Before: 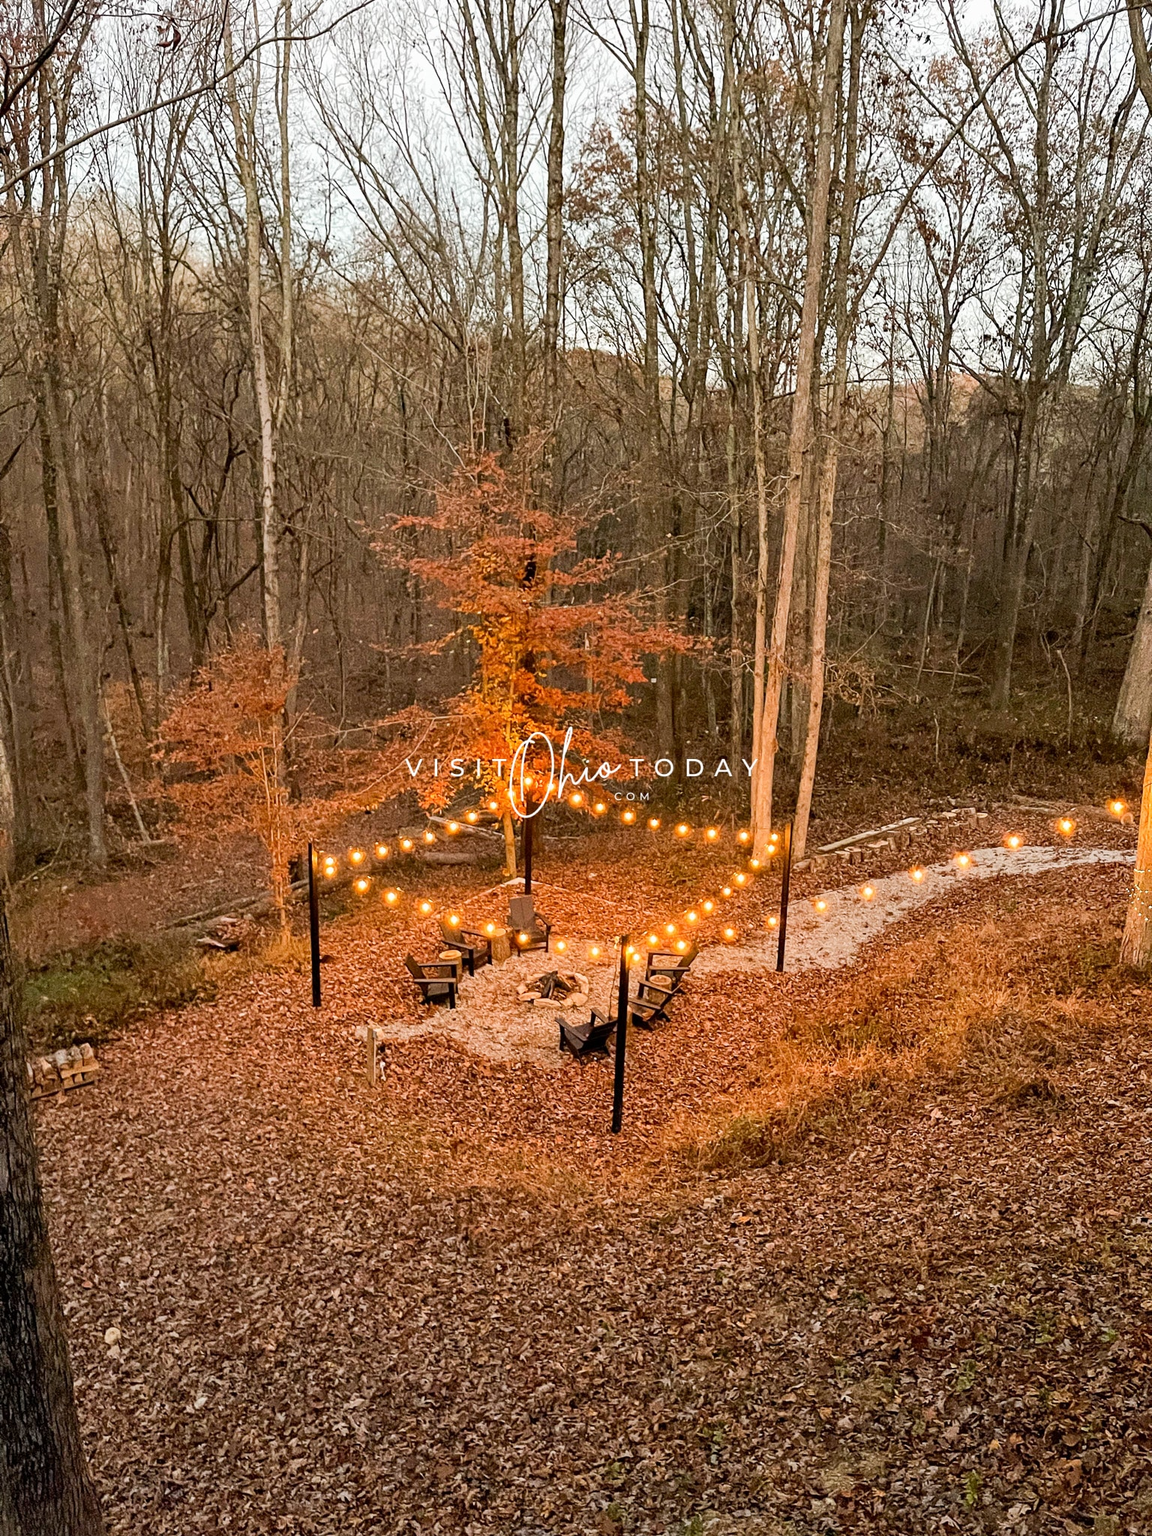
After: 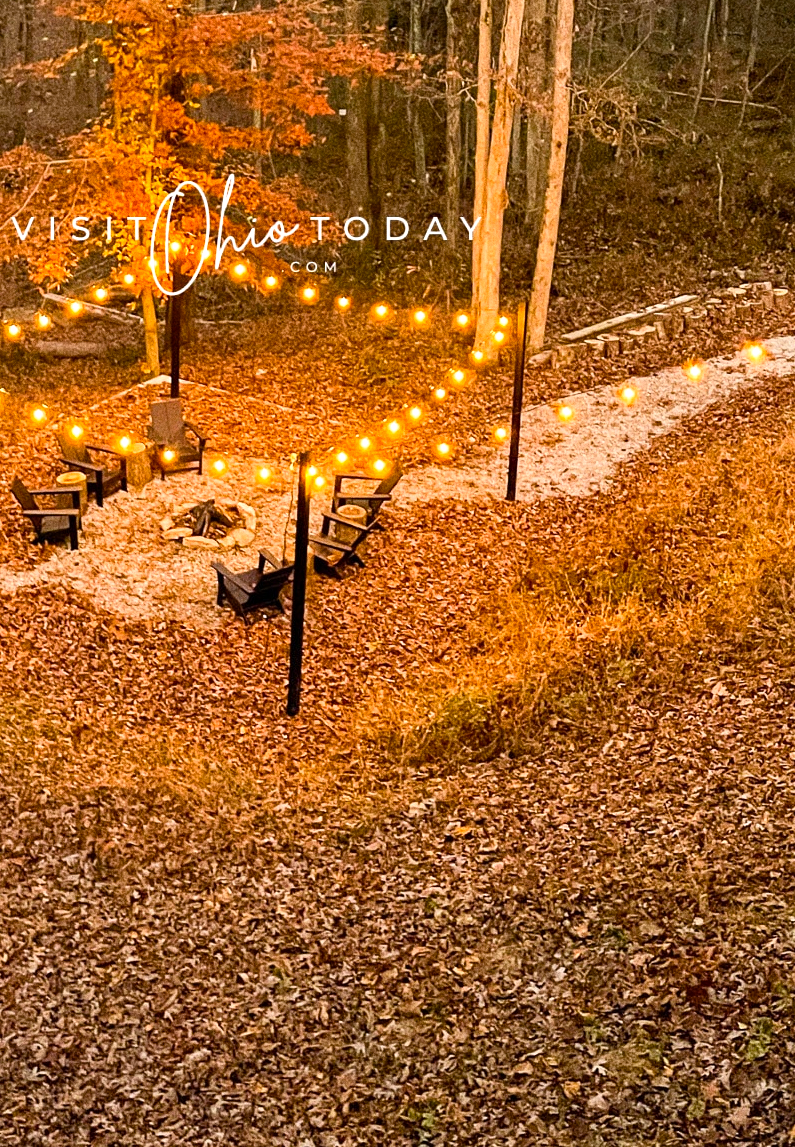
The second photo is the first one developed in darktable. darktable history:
color balance rgb: perceptual saturation grading › global saturation 20%, global vibrance 20%
crop: left 34.479%, top 38.822%, right 13.718%, bottom 5.172%
exposure: exposure 0.375 EV, compensate highlight preservation false
color correction: saturation 0.8
grain: coarseness 0.47 ISO
contrast brightness saturation: contrast 0.08, saturation 0.2
